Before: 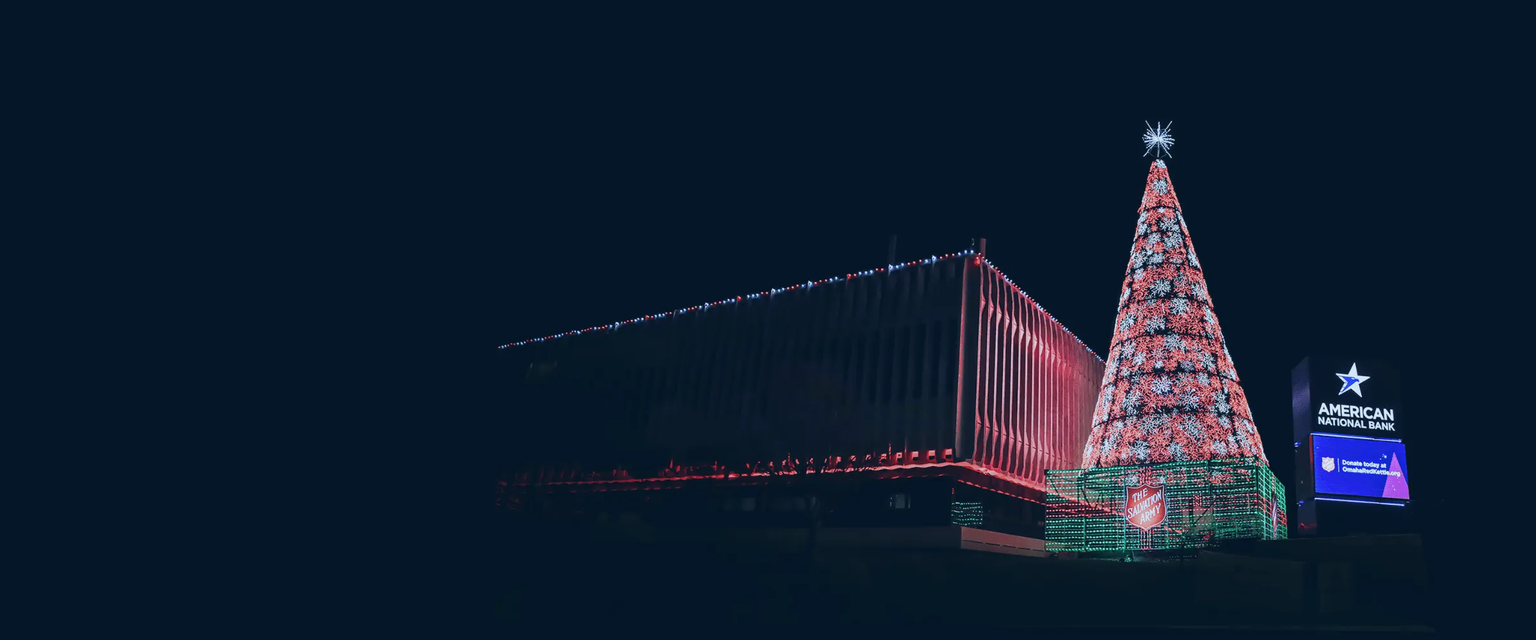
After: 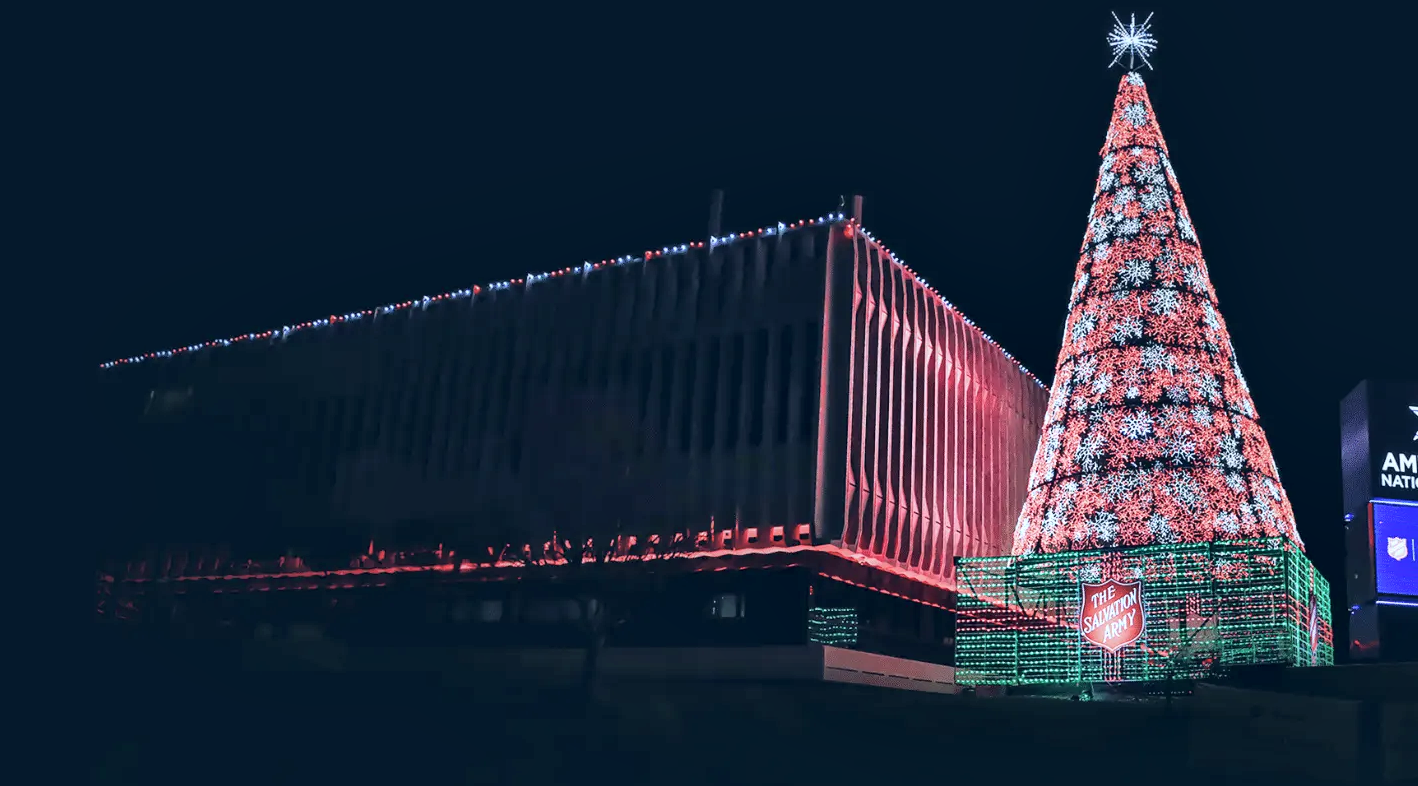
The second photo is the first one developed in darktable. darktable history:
local contrast: mode bilateral grid, contrast 20, coarseness 50, detail 171%, midtone range 0.2
exposure: exposure 0.3 EV, compensate highlight preservation false
crop and rotate: left 28.256%, top 17.734%, right 12.656%, bottom 3.573%
